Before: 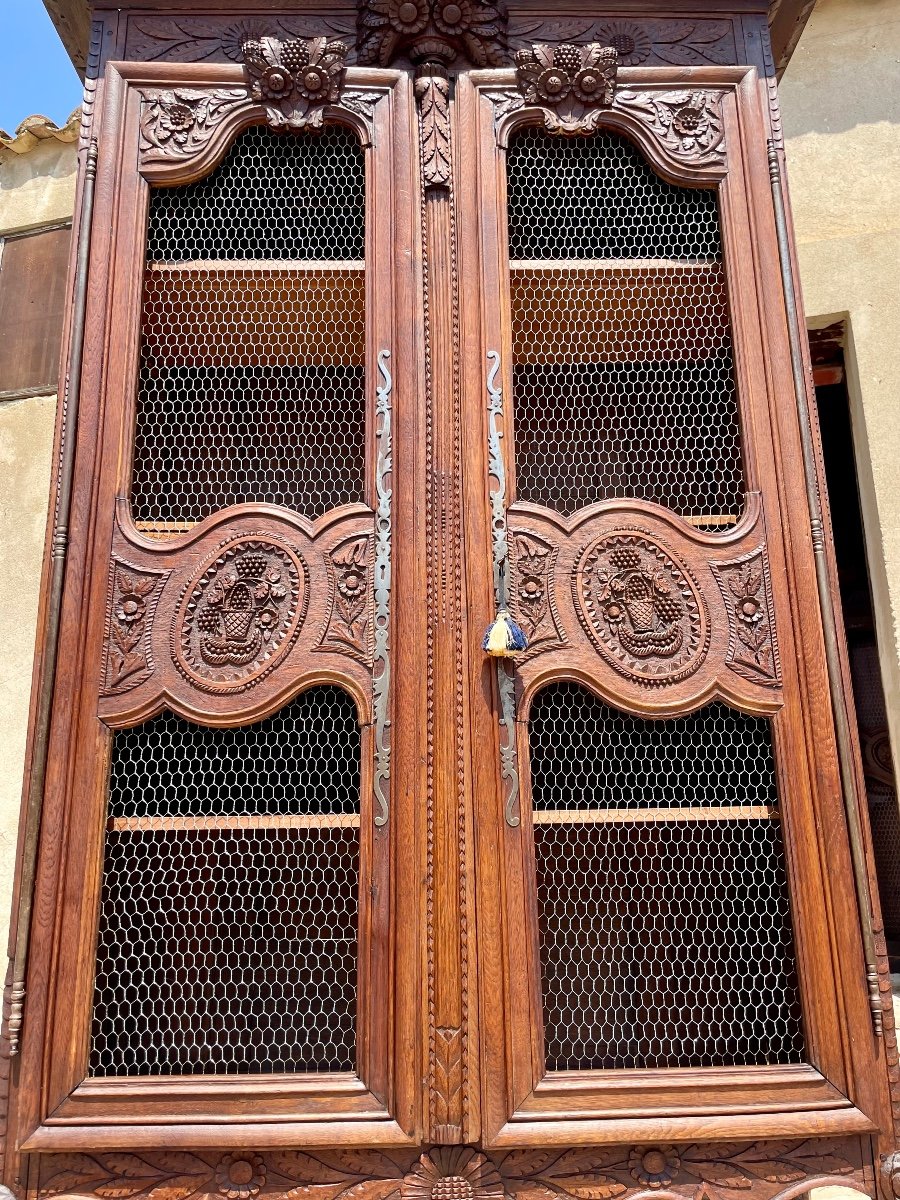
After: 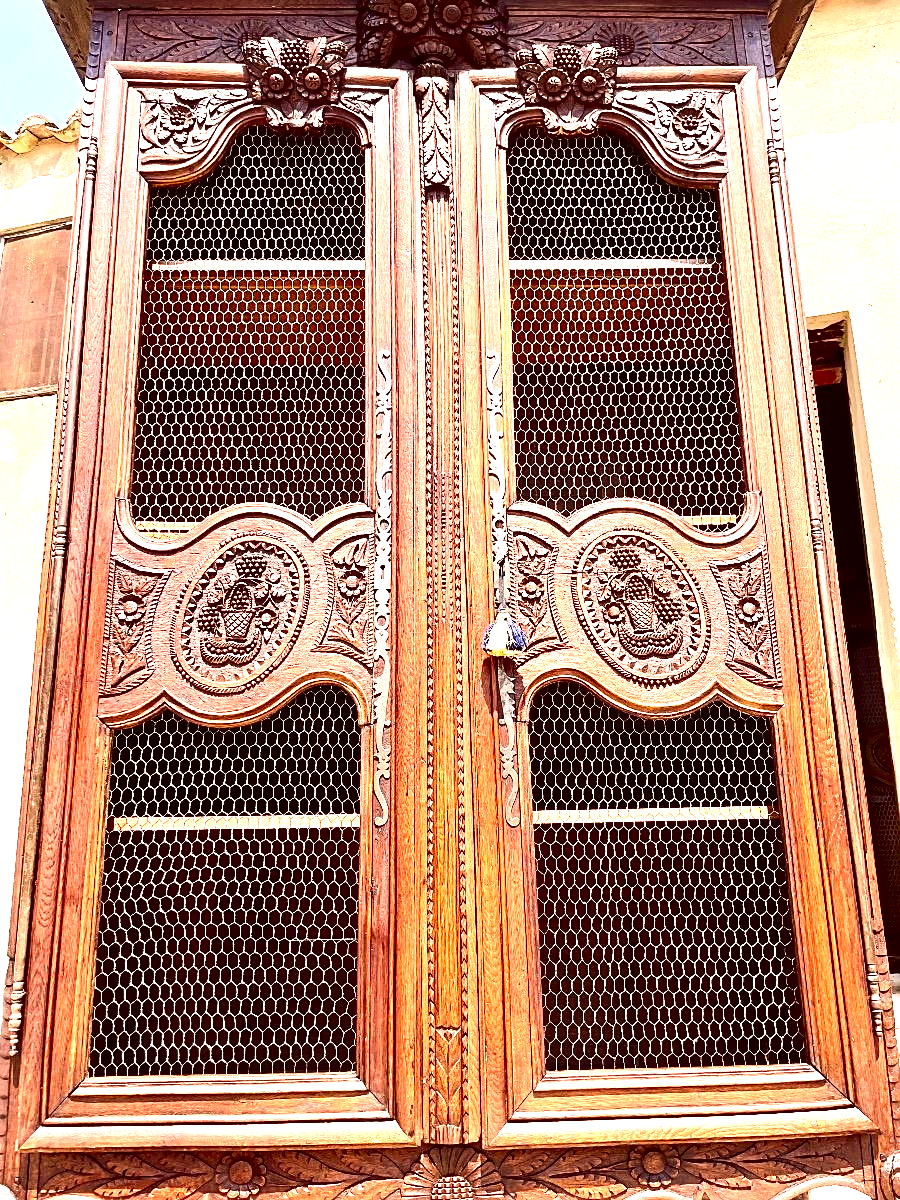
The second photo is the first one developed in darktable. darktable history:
exposure: black level correction 0, exposure 1.45 EV, compensate highlight preservation false
color correction: highlights a* 10.23, highlights b* 9.78, shadows a* 8.71, shadows b* 8.5, saturation 0.823
contrast brightness saturation: contrast 0.218, brightness -0.183, saturation 0.245
sharpen: on, module defaults
